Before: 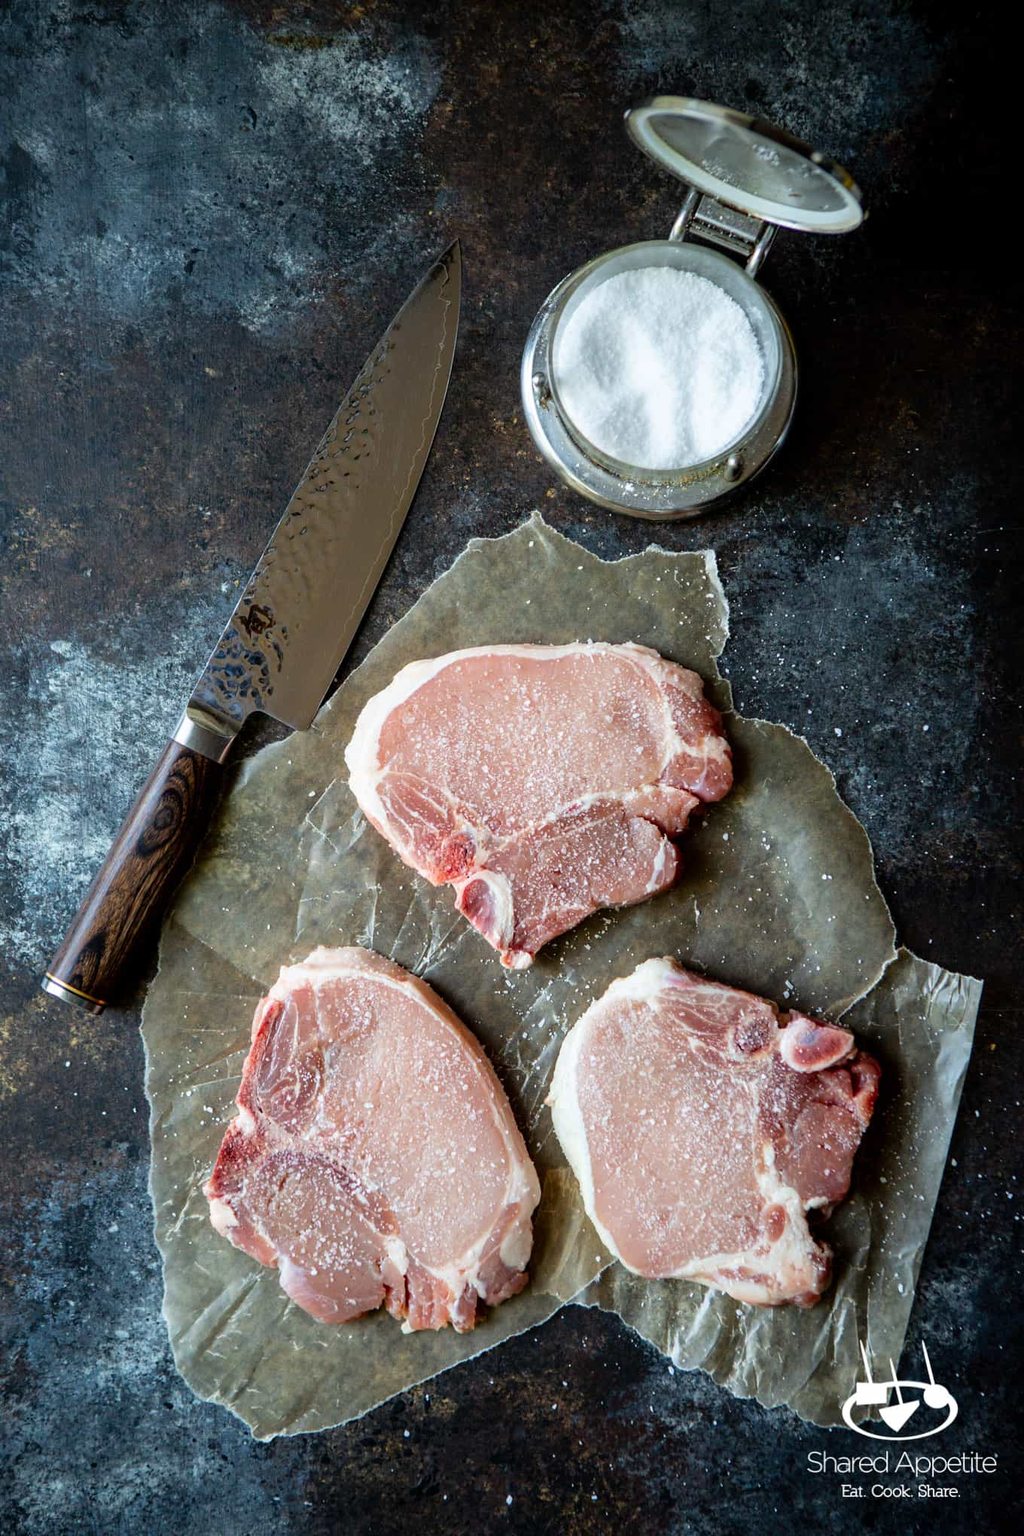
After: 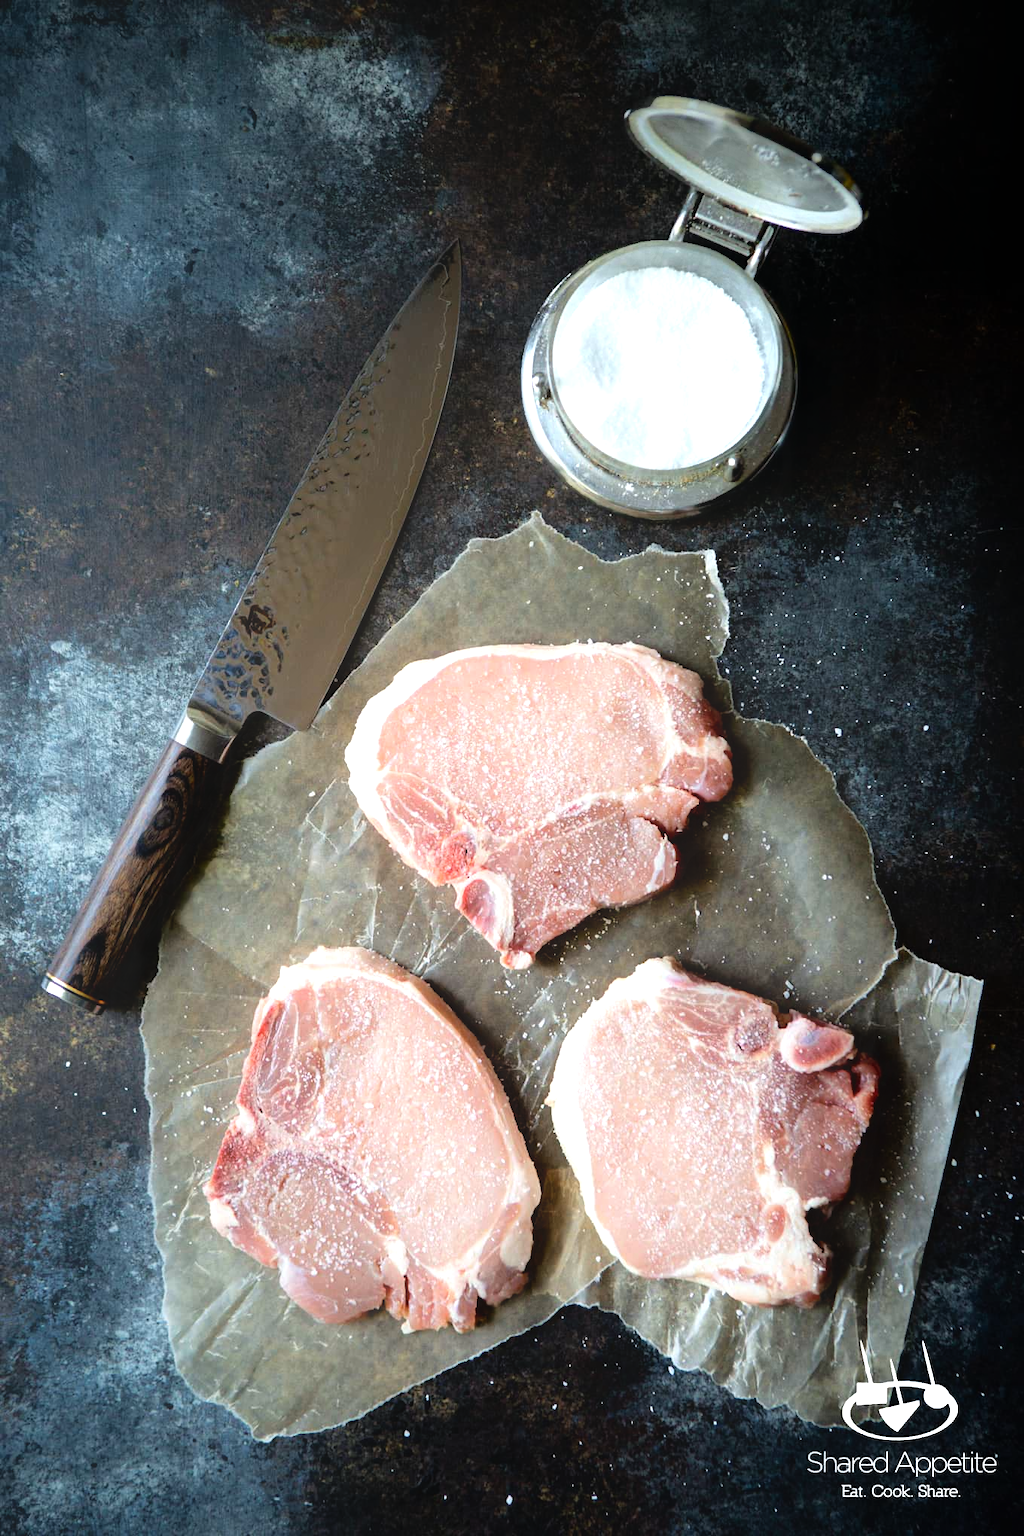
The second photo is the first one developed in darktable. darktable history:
tone equalizer: -8 EV -0.752 EV, -7 EV -0.681 EV, -6 EV -0.568 EV, -5 EV -0.377 EV, -3 EV 0.403 EV, -2 EV 0.6 EV, -1 EV 0.693 EV, +0 EV 0.774 EV
contrast equalizer: y [[0.6 ×6], [0.55 ×6], [0 ×6], [0 ×6], [0 ×6]], mix -0.998
